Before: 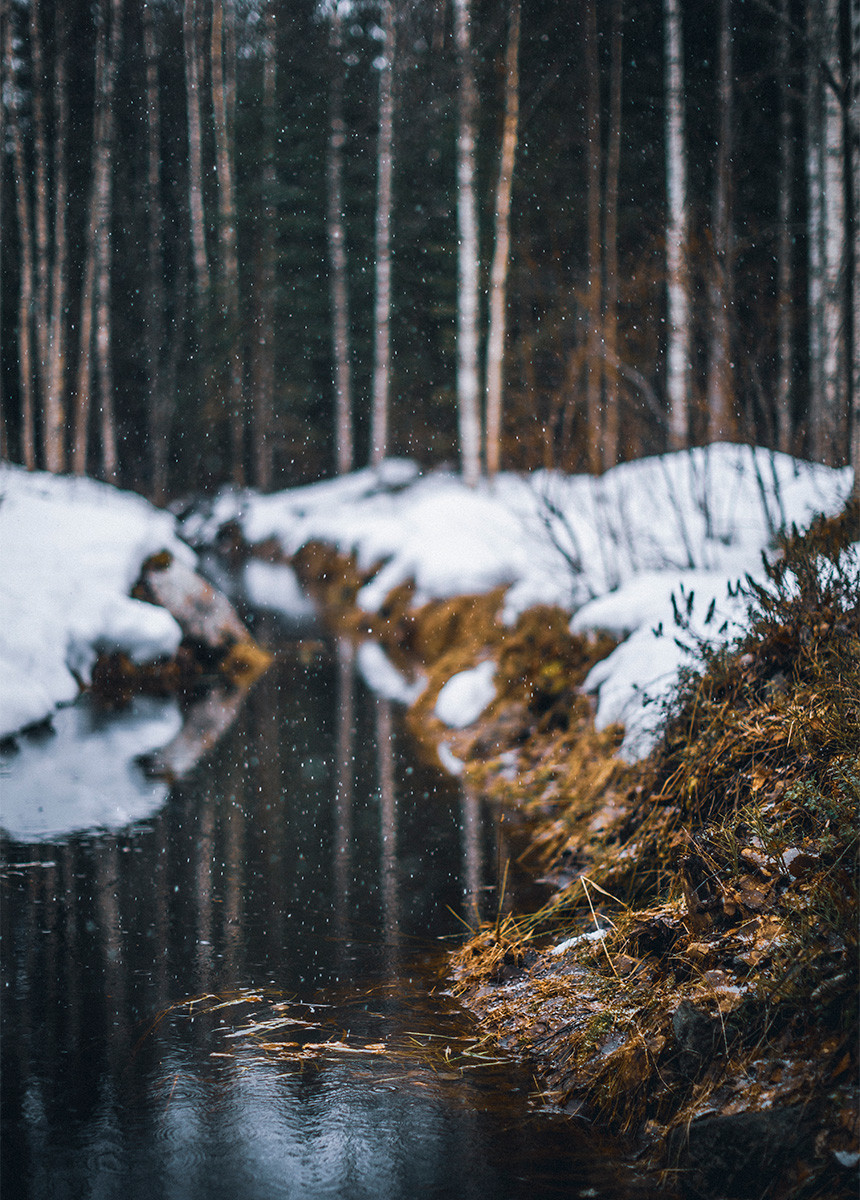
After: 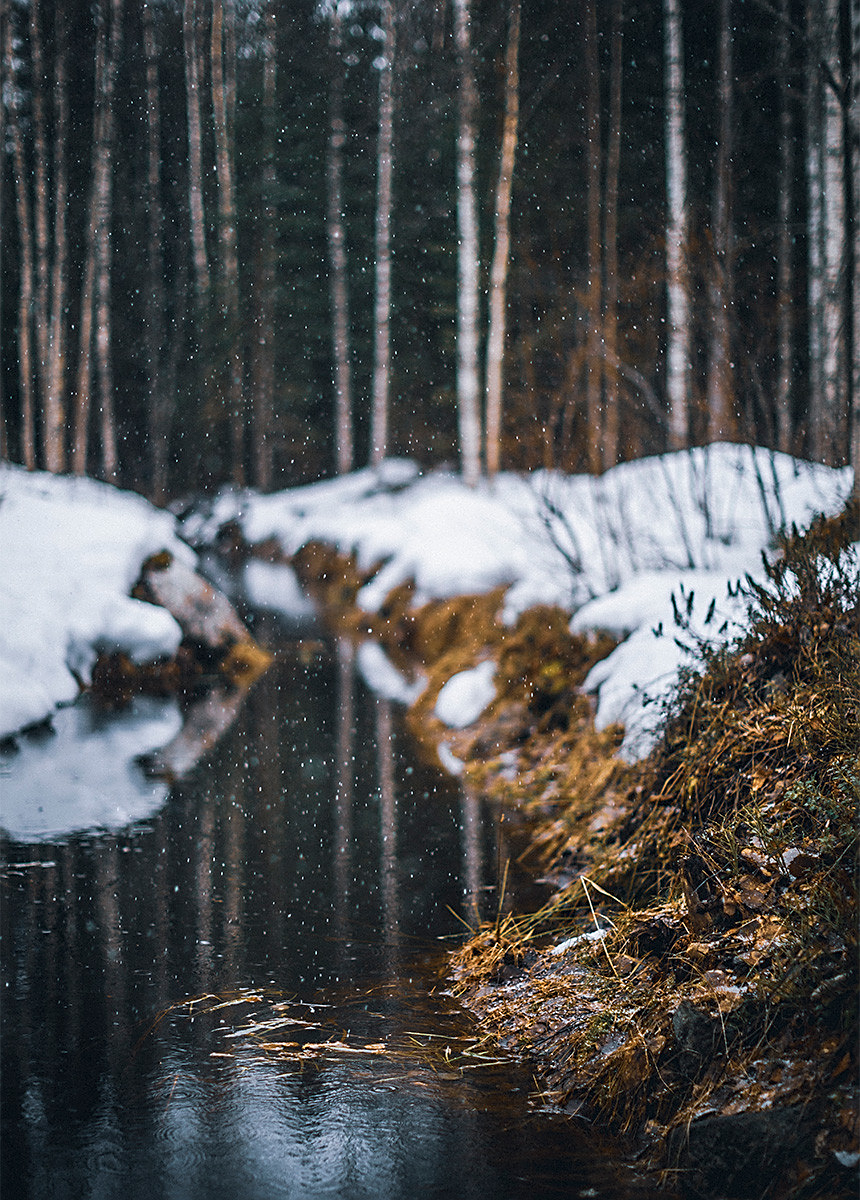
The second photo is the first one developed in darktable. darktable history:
sharpen: on, module defaults
color balance: on, module defaults
